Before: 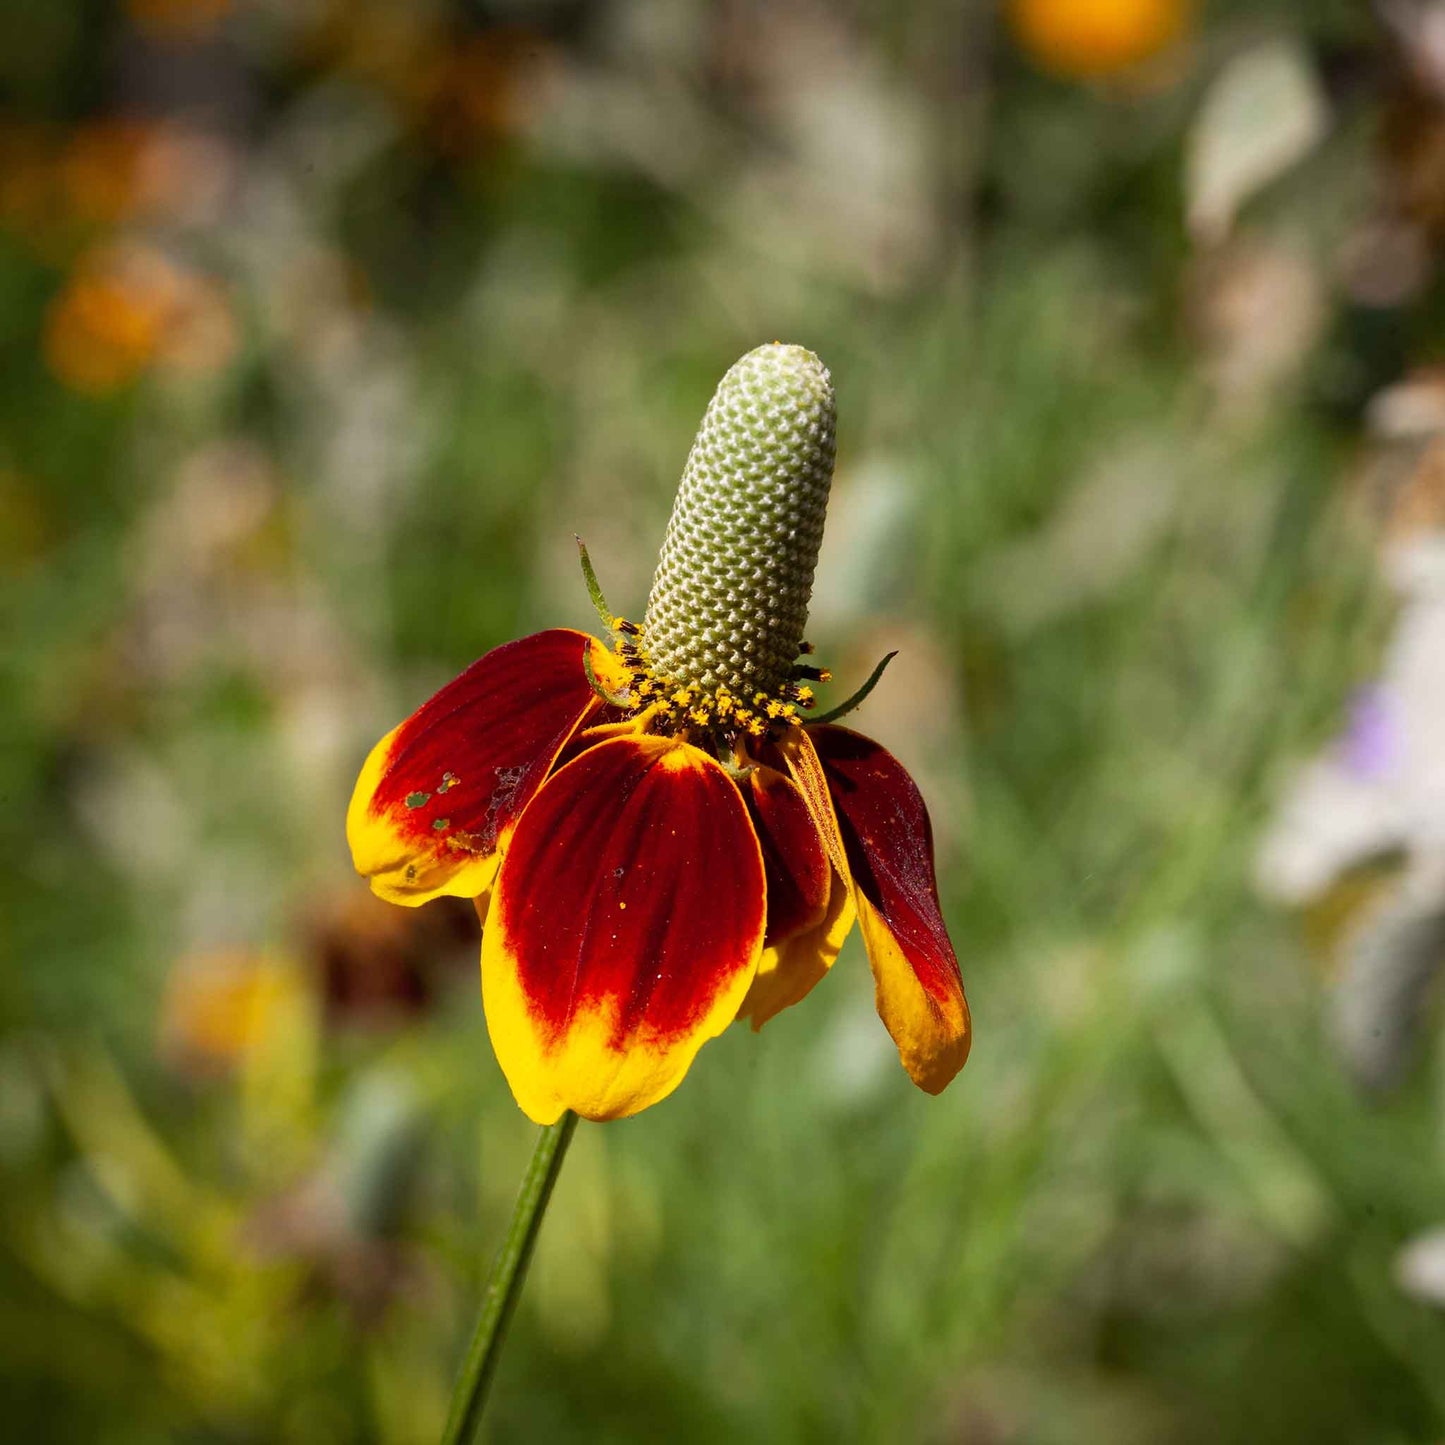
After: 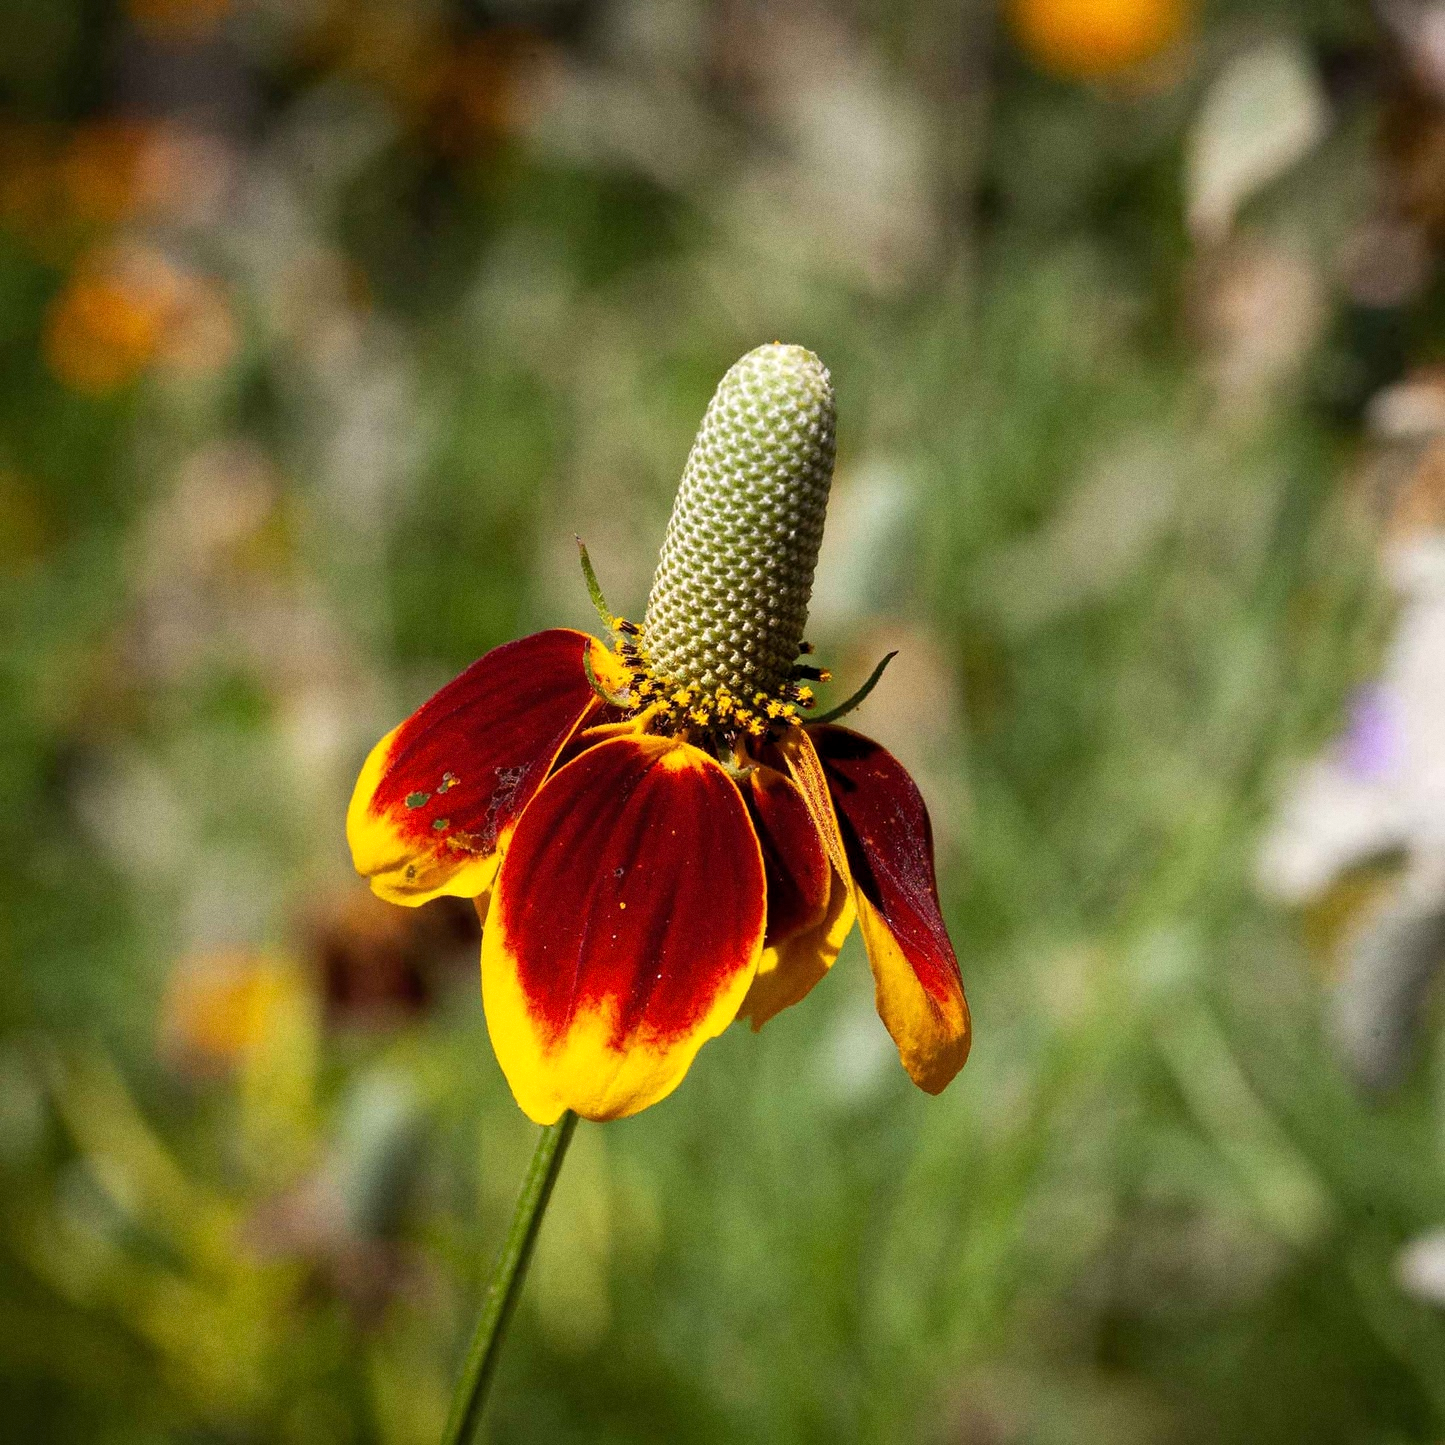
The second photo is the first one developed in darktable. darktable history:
grain: coarseness 0.09 ISO
levels: mode automatic, black 0.023%, white 99.97%, levels [0.062, 0.494, 0.925]
